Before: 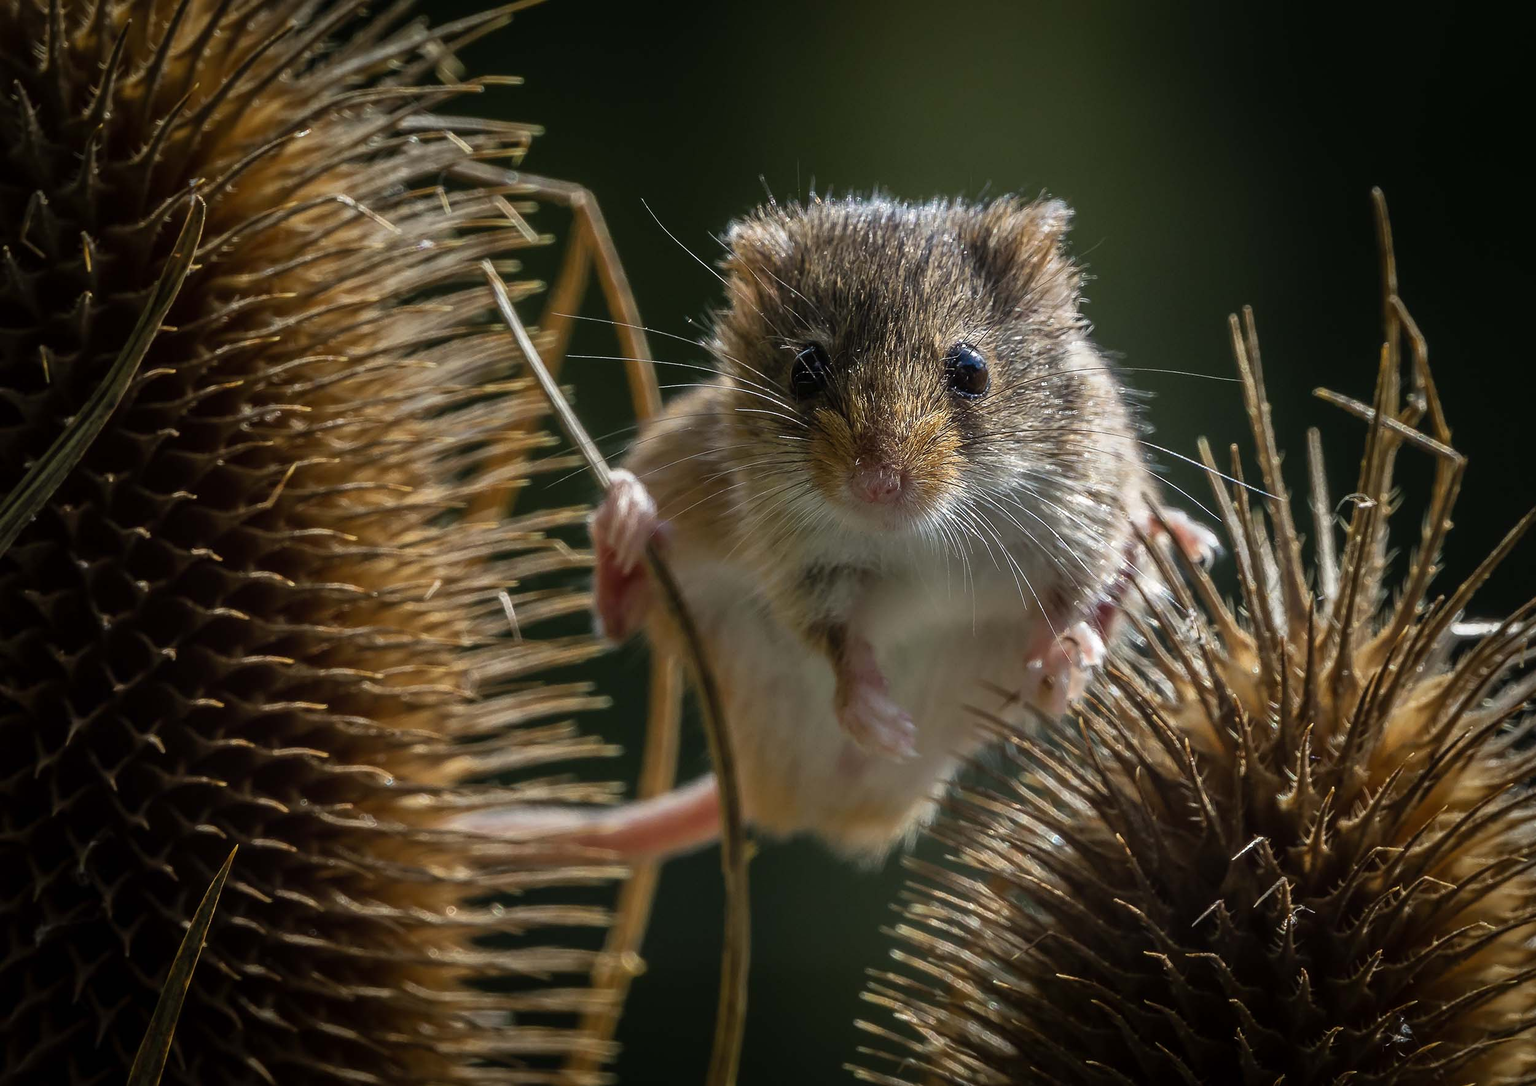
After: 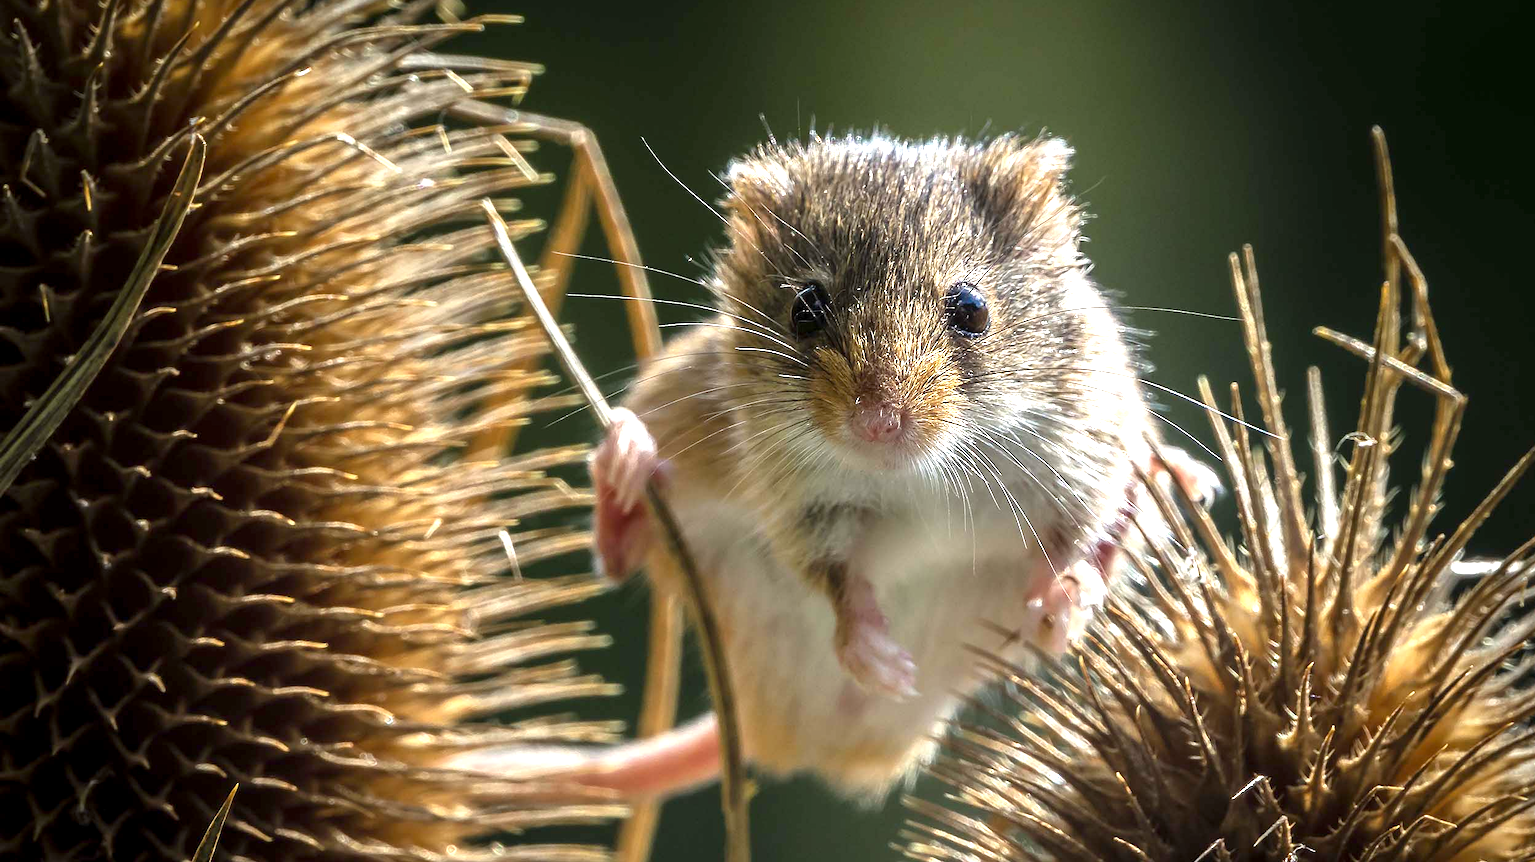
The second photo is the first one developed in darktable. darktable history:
crop and rotate: top 5.667%, bottom 14.937%
exposure: black level correction 0.001, exposure 1.398 EV, compensate exposure bias true, compensate highlight preservation false
